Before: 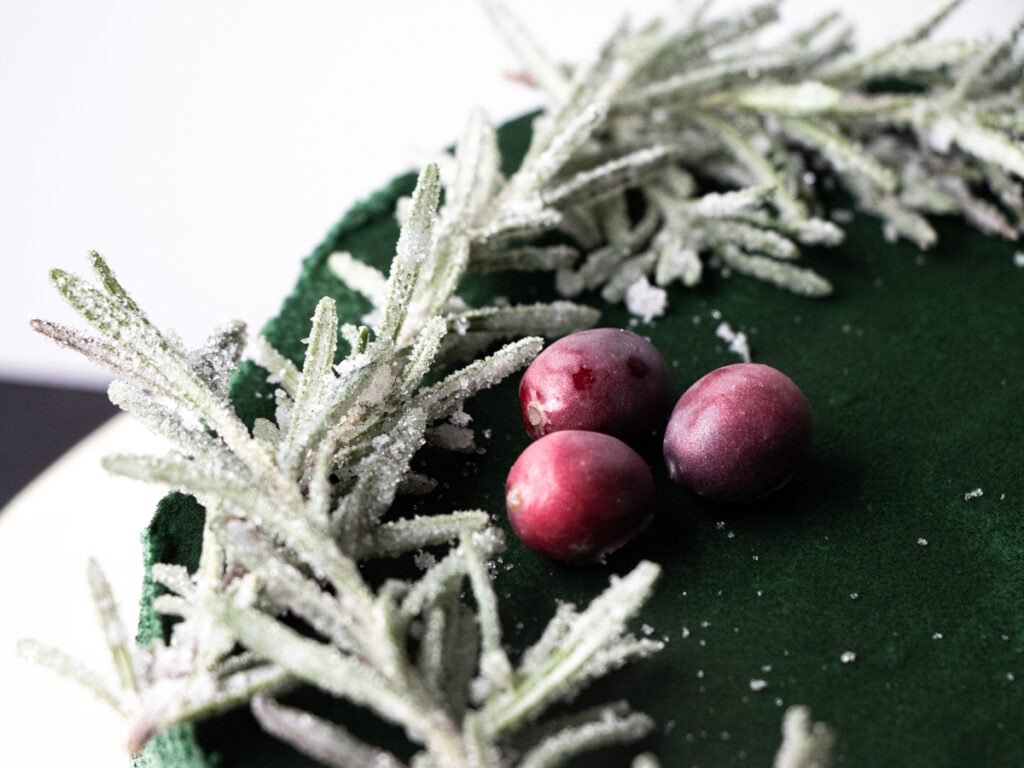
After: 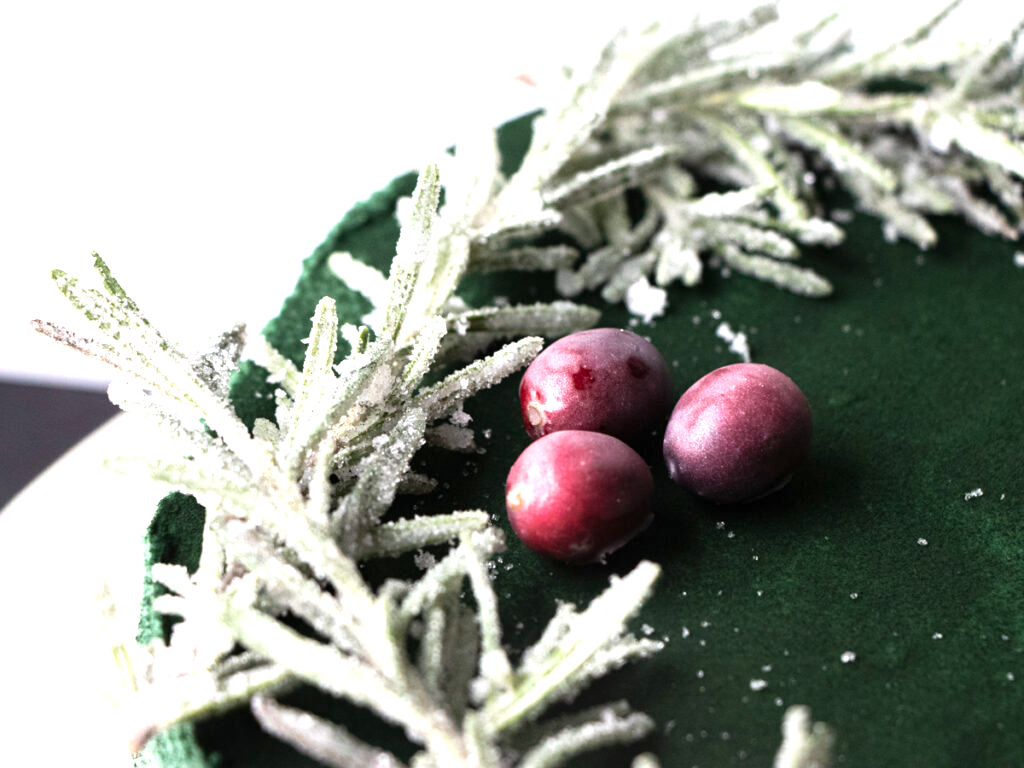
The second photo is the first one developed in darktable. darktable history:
exposure: black level correction 0, exposure 0.7 EV, compensate exposure bias true, compensate highlight preservation false
white balance: red 1, blue 1
